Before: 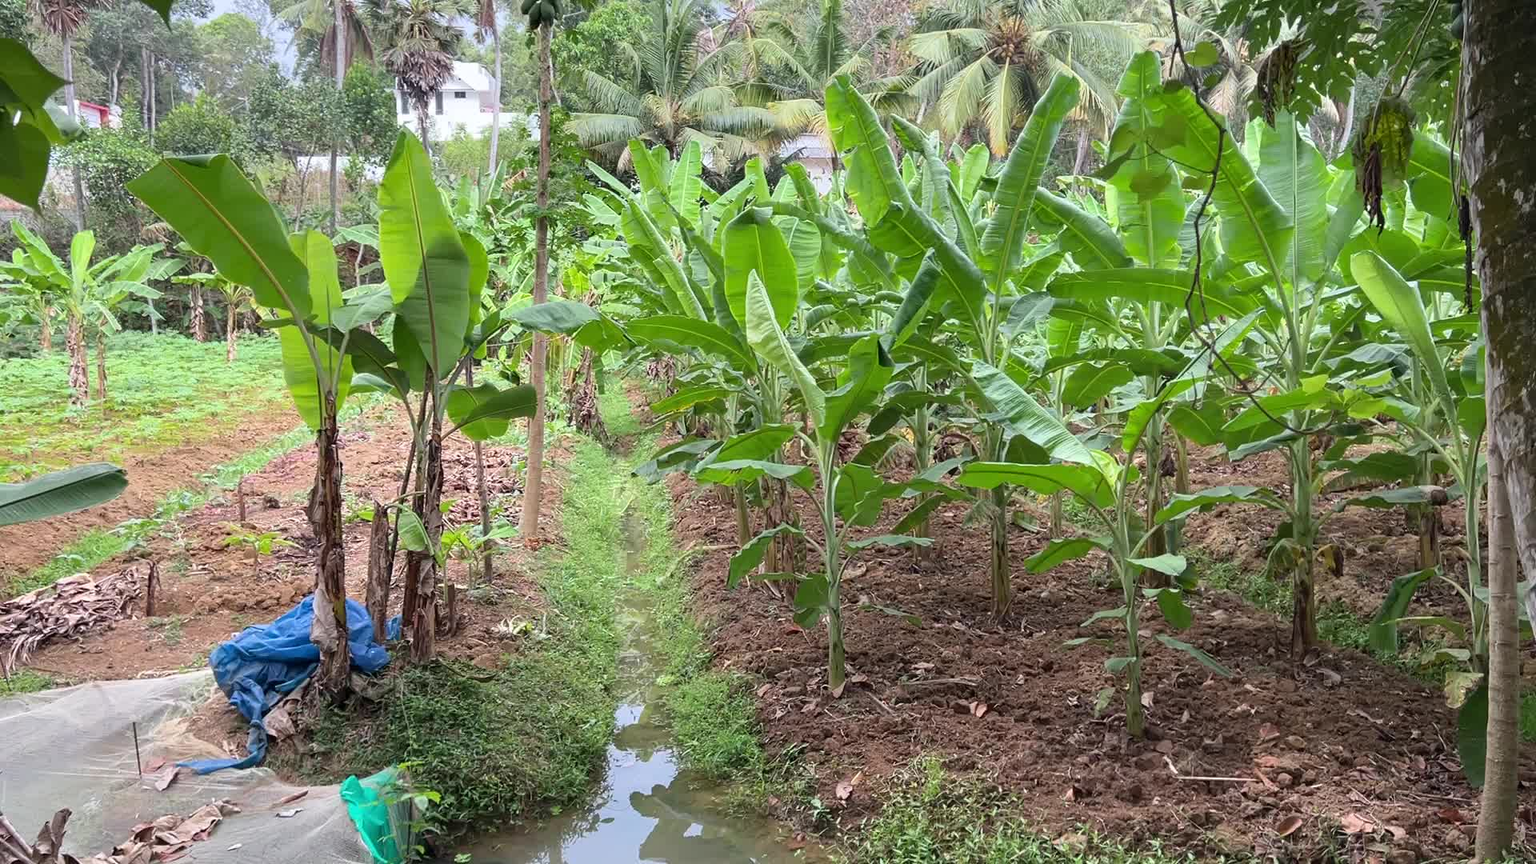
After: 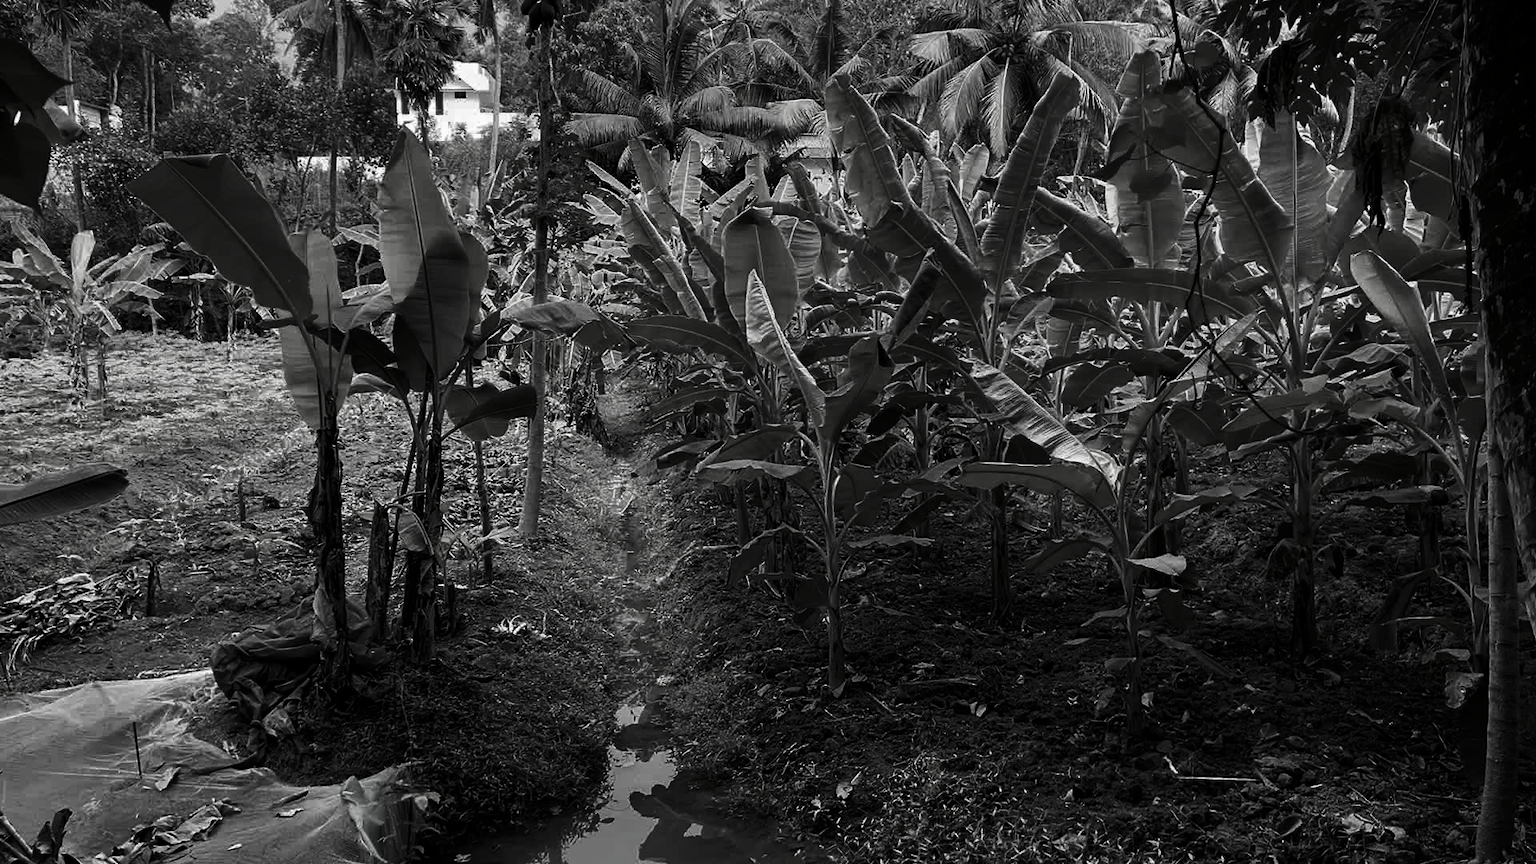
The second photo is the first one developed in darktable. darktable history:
contrast brightness saturation: contrast 0.018, brightness -0.987, saturation -0.987
exposure: black level correction 0, compensate highlight preservation false
